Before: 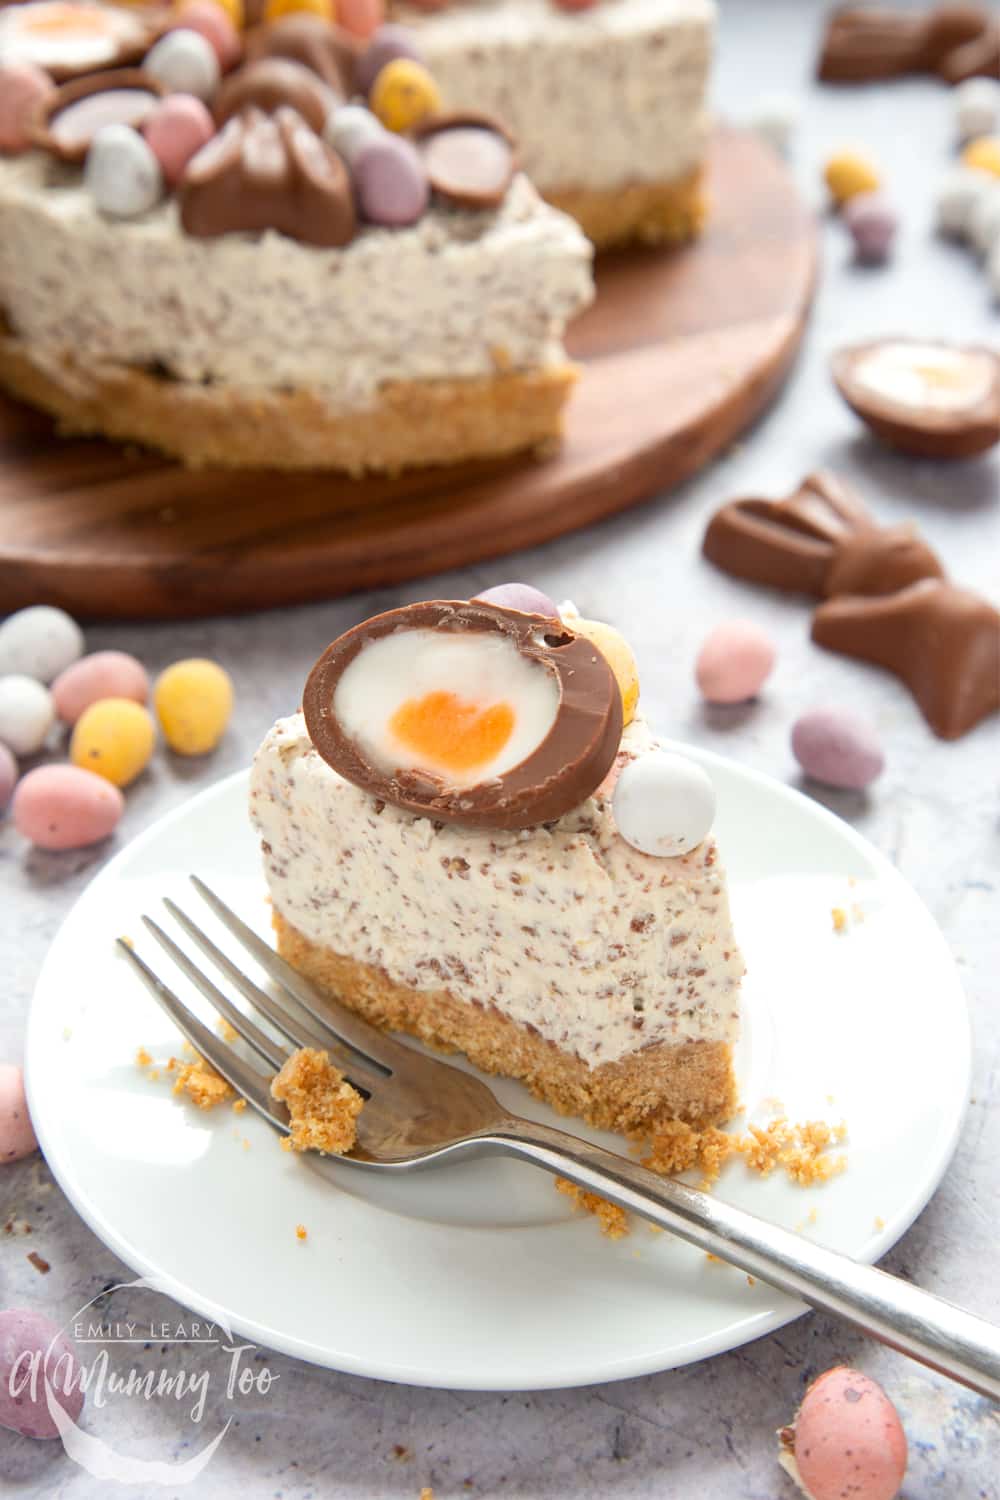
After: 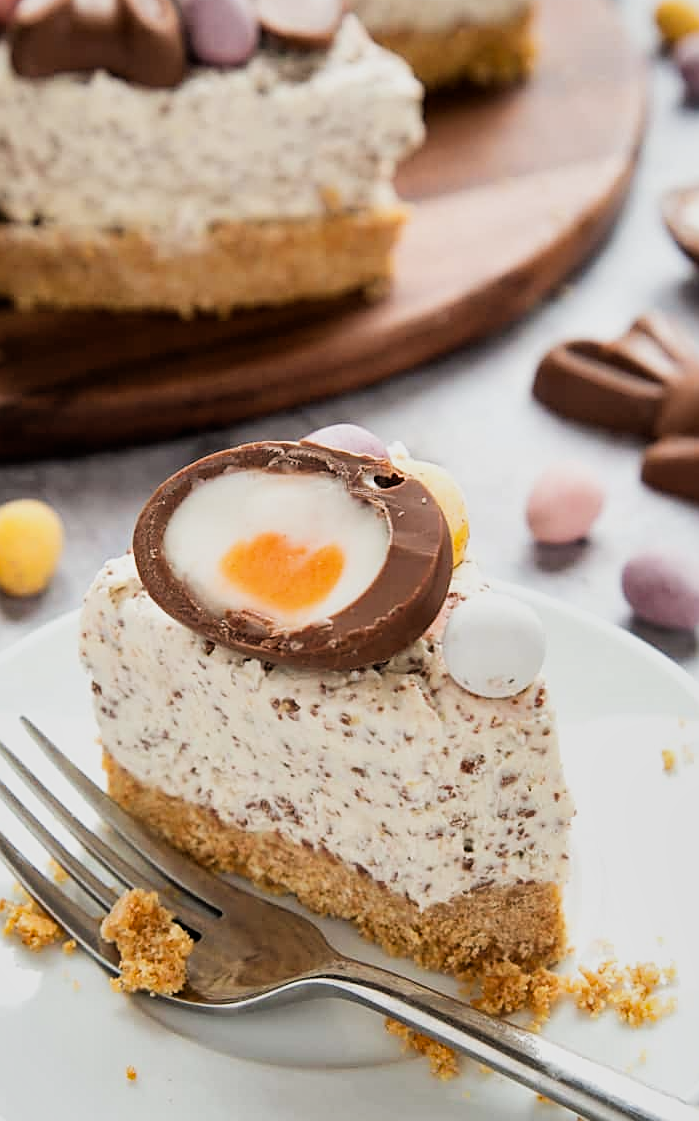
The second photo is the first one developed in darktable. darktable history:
filmic rgb: black relative exposure -5 EV, white relative exposure 3.5 EV, hardness 3.19, contrast 1.3, highlights saturation mix -50%
sharpen: on, module defaults
crop and rotate: left 17.046%, top 10.659%, right 12.989%, bottom 14.553%
shadows and highlights: low approximation 0.01, soften with gaussian
